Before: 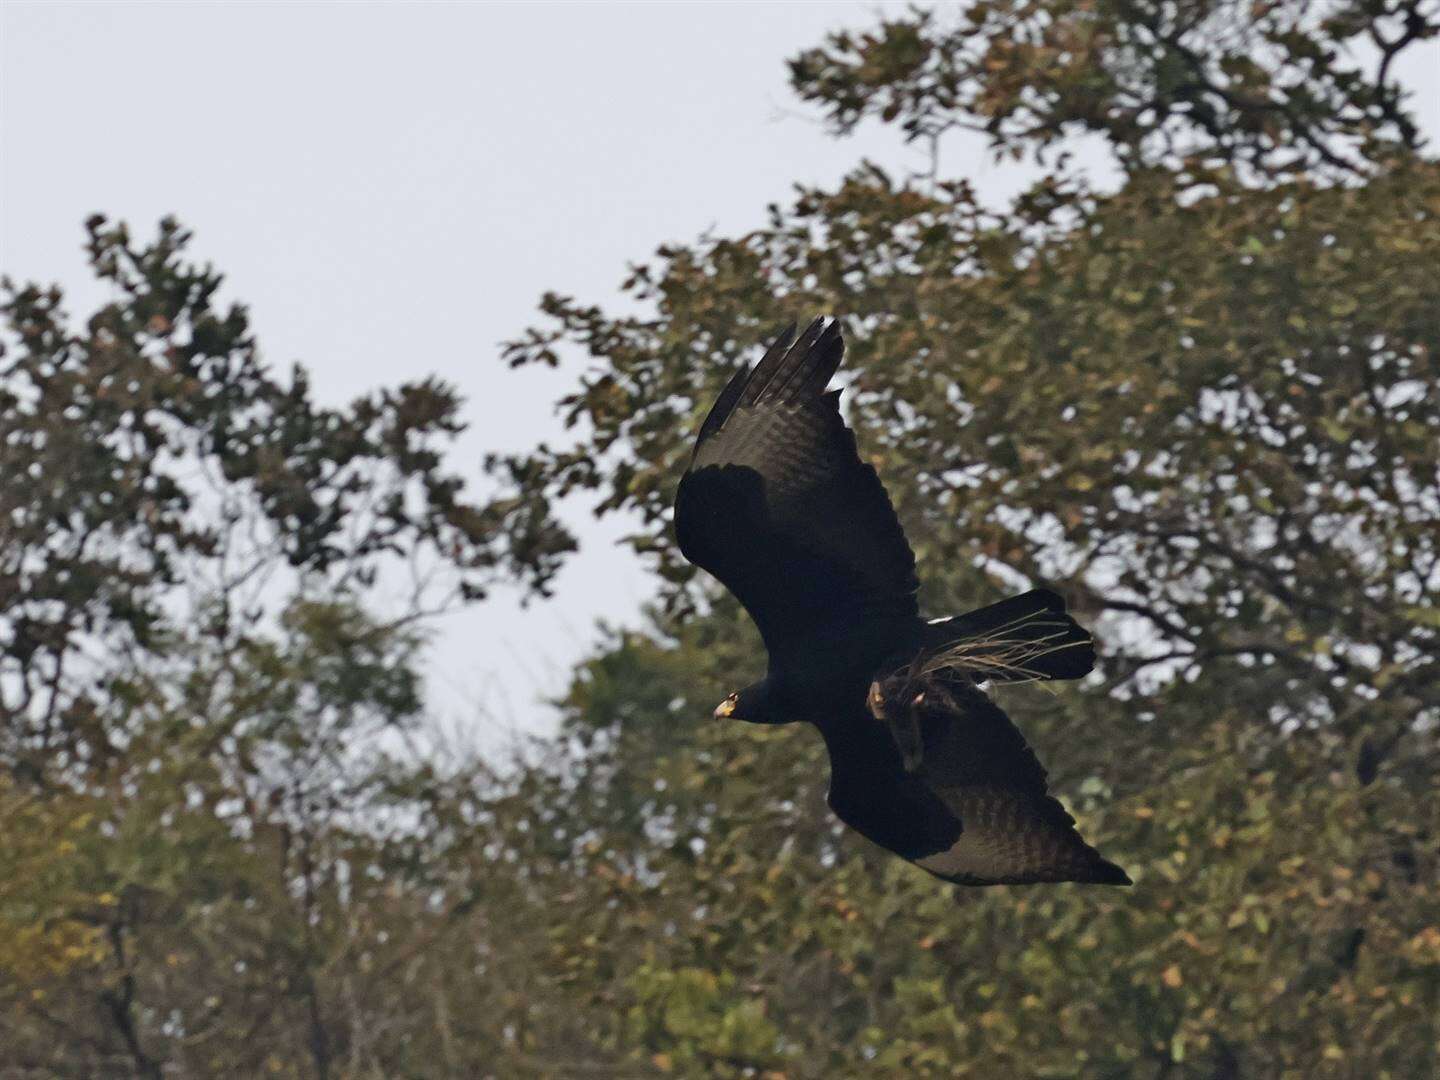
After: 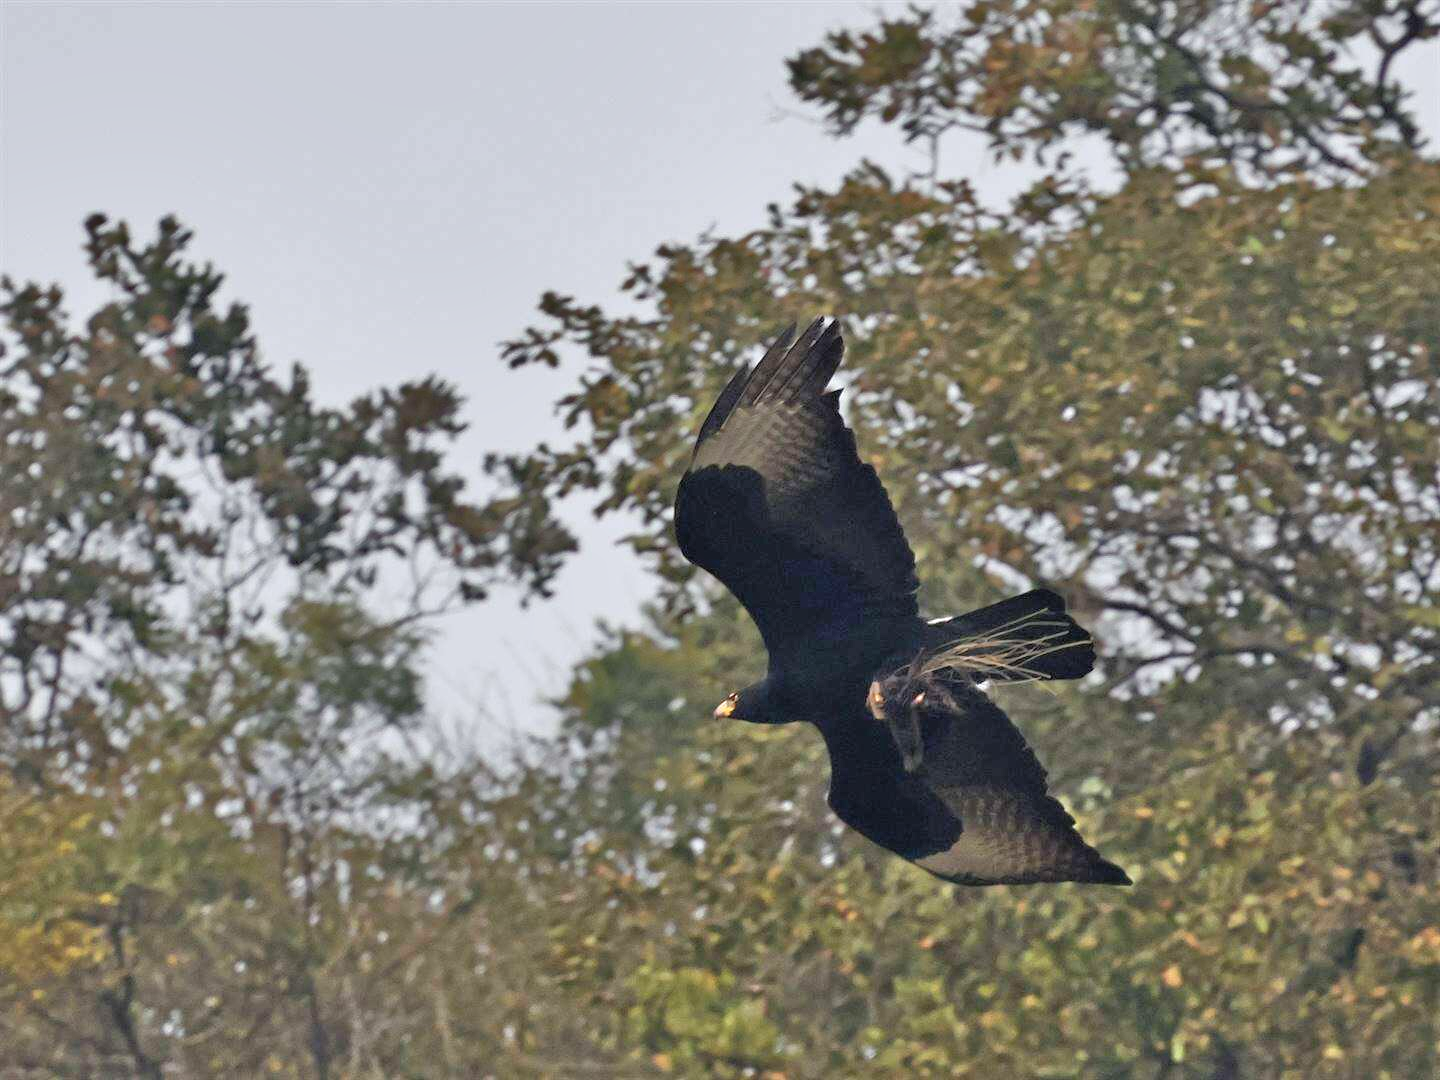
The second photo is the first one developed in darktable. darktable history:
tone equalizer: -7 EV 0.161 EV, -6 EV 0.567 EV, -5 EV 1.15 EV, -4 EV 1.32 EV, -3 EV 1.12 EV, -2 EV 0.6 EV, -1 EV 0.164 EV
shadows and highlights: low approximation 0.01, soften with gaussian
